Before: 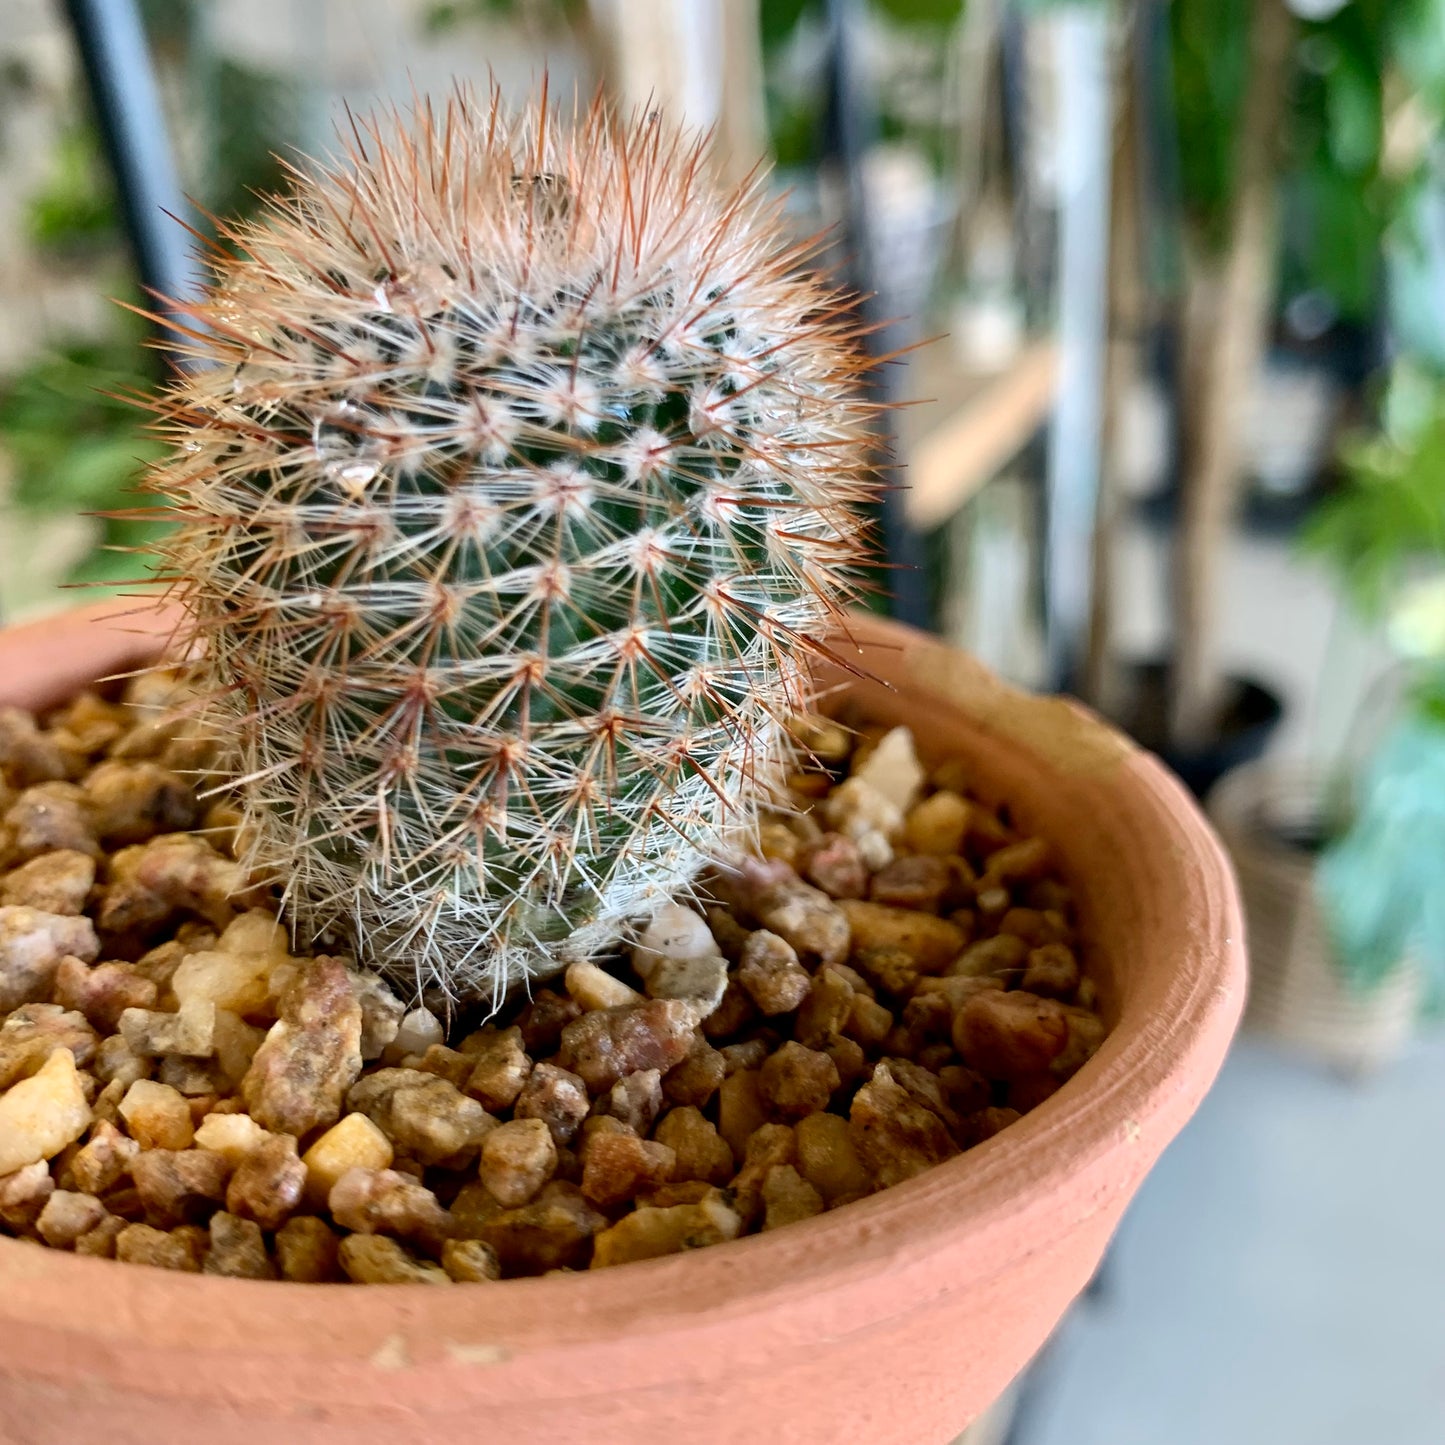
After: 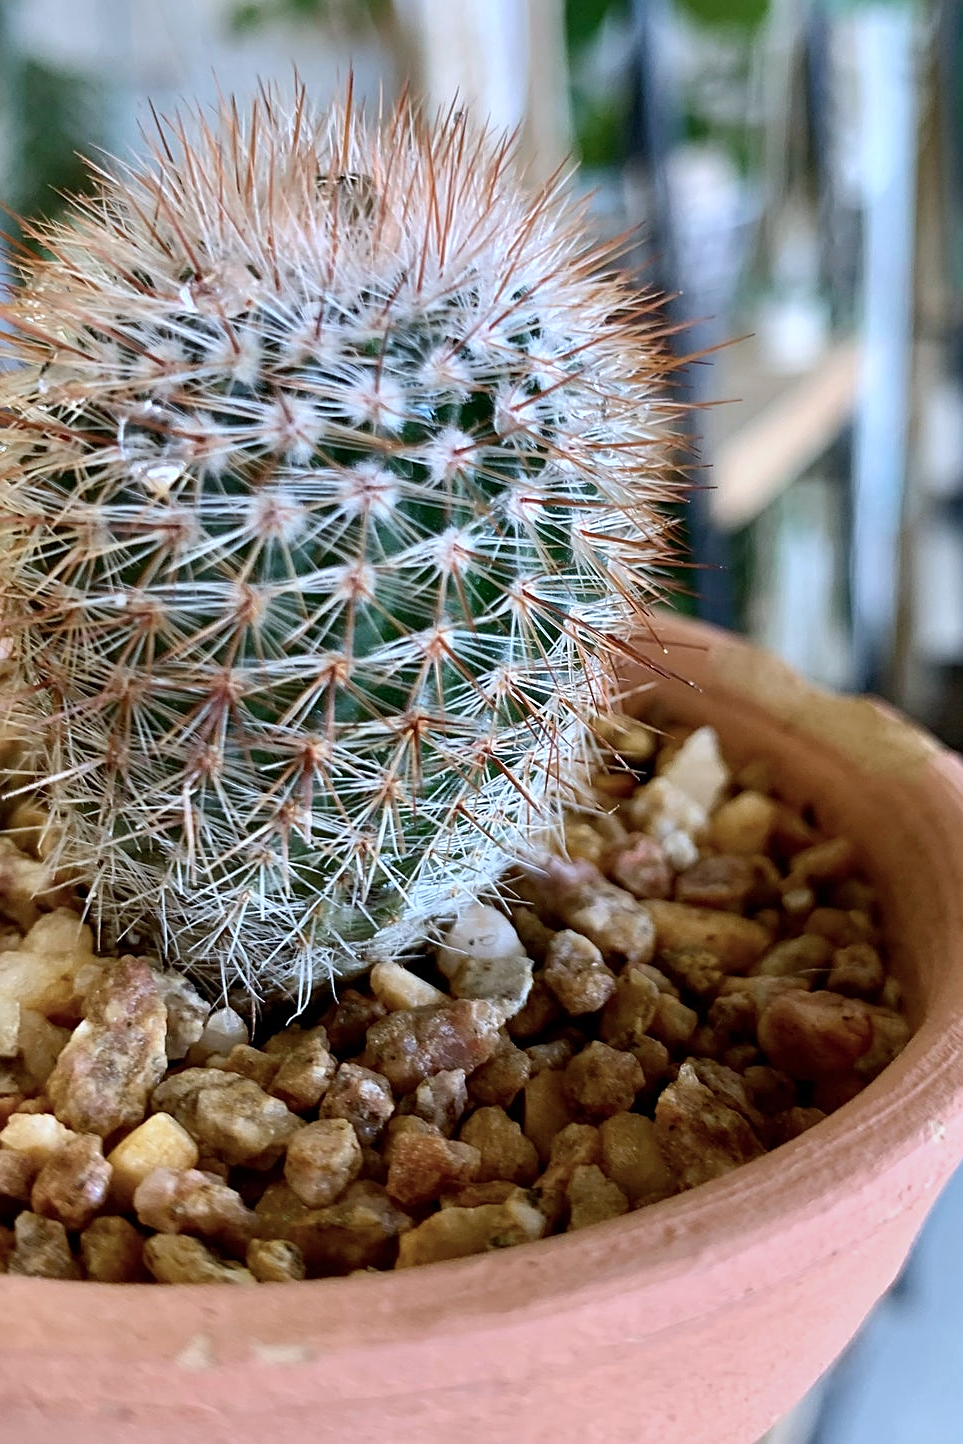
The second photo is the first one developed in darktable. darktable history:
white balance: red 0.983, blue 1.036
color calibration: illuminant as shot in camera, x 0.369, y 0.376, temperature 4328.46 K, gamut compression 3
sharpen: on, module defaults
crop and rotate: left 13.537%, right 19.796%
